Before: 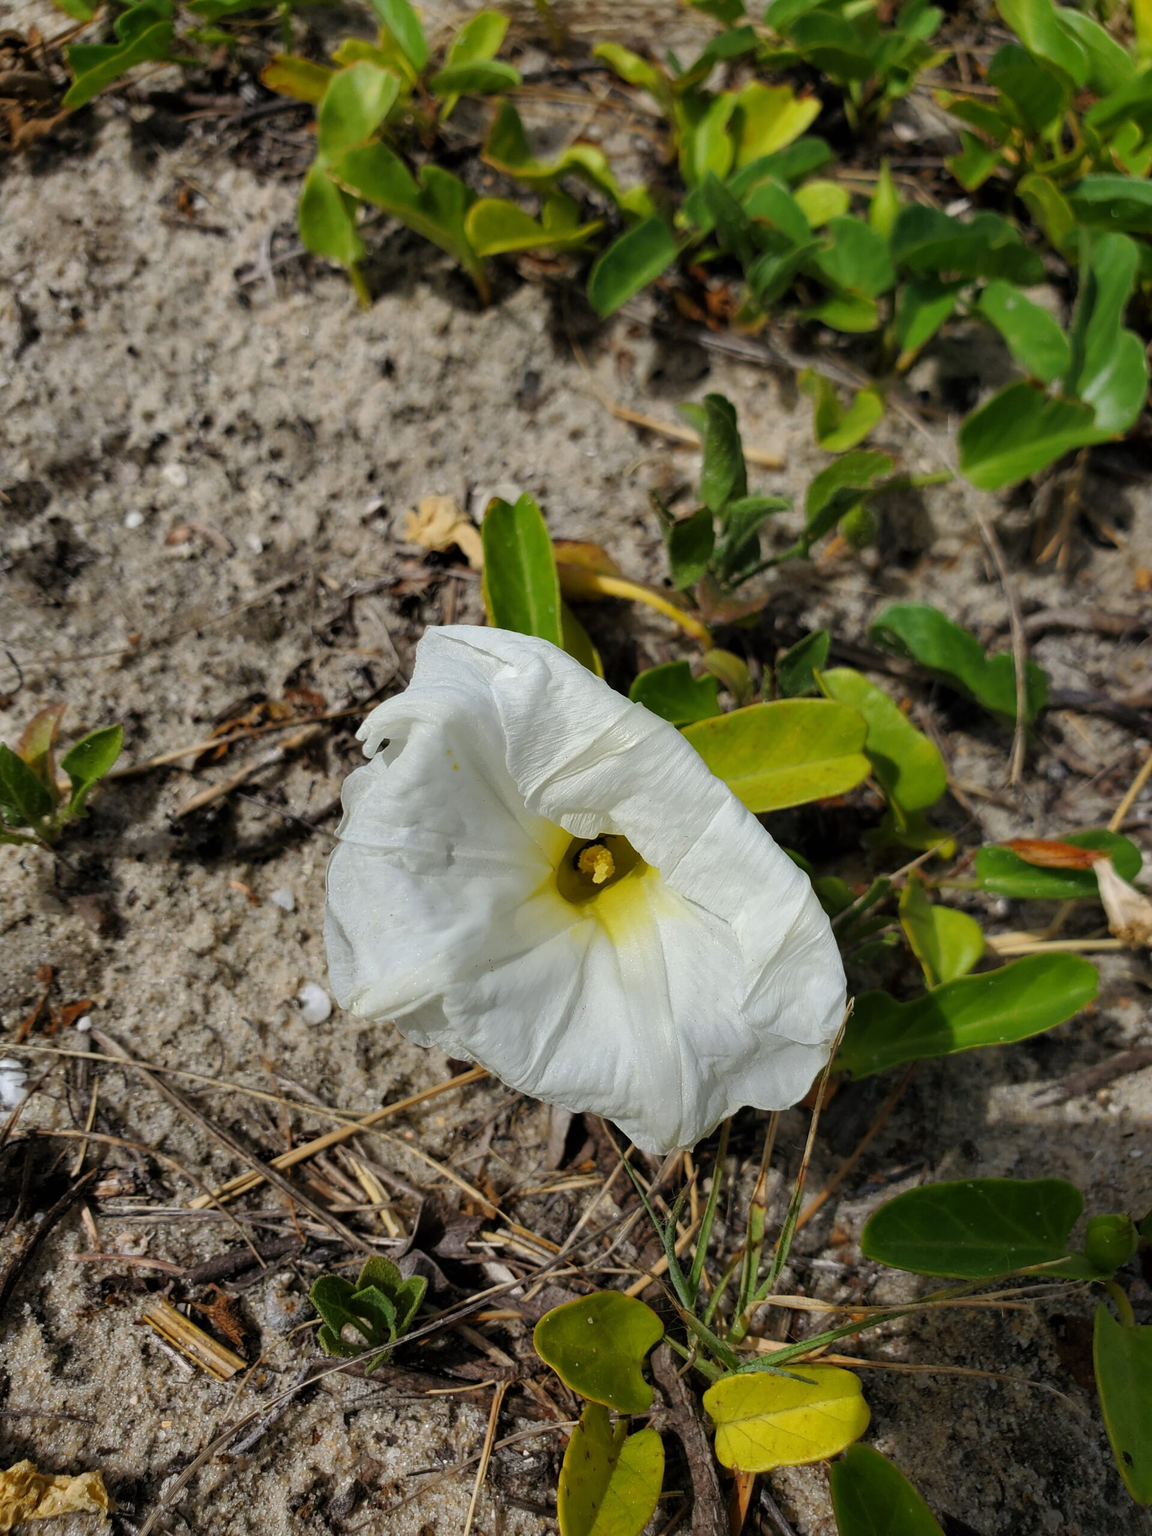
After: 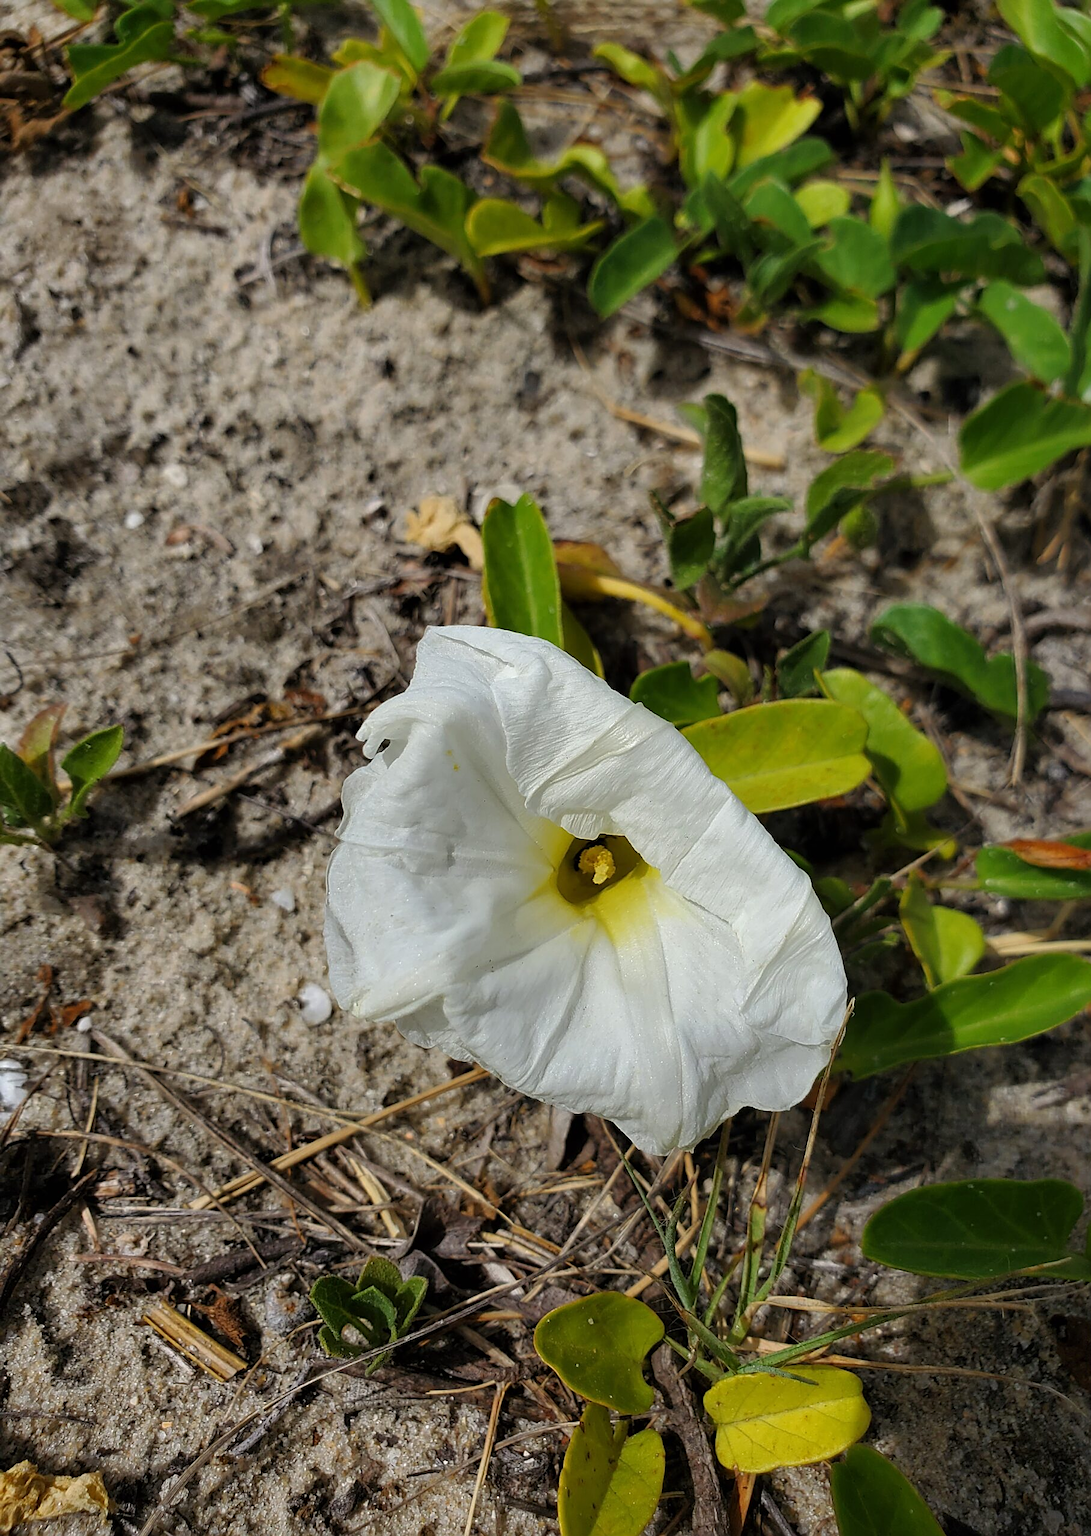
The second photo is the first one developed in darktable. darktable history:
crop and rotate: right 5.269%
sharpen: on, module defaults
